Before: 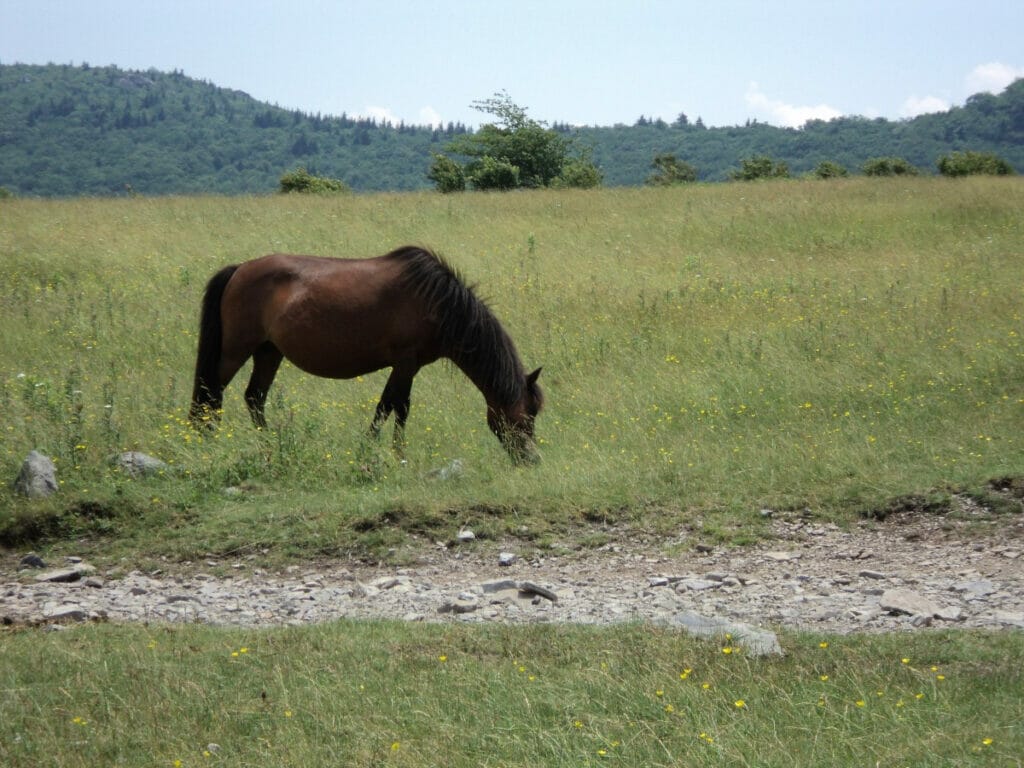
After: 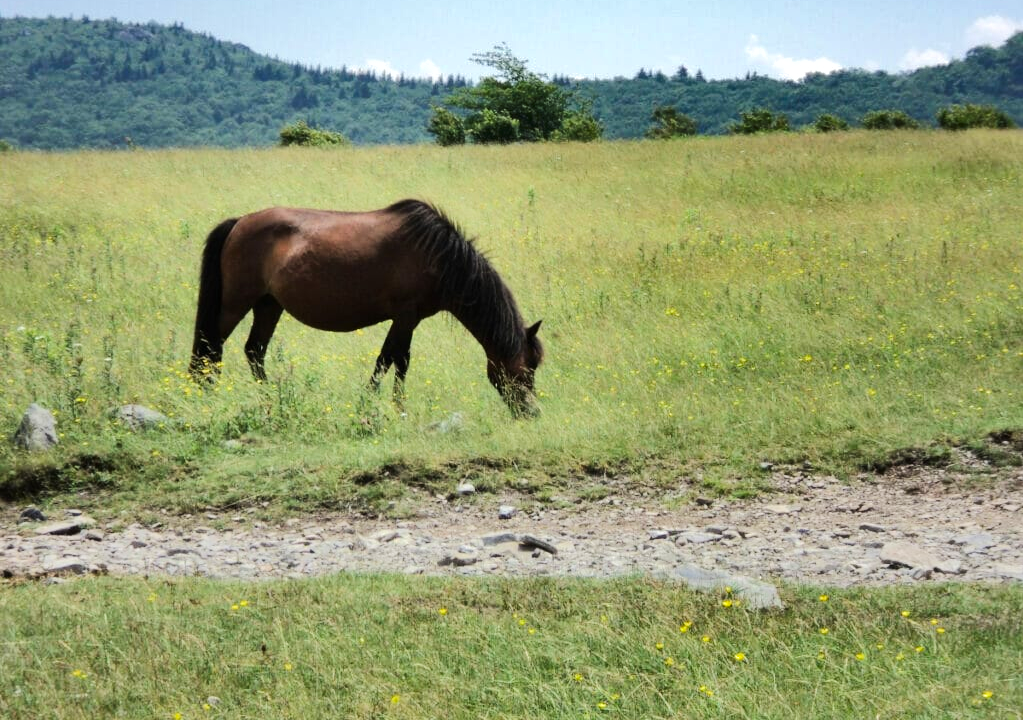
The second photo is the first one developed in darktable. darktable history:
crop and rotate: top 6.128%
tone equalizer: -7 EV 0.164 EV, -6 EV 0.599 EV, -5 EV 1.19 EV, -4 EV 1.31 EV, -3 EV 1.16 EV, -2 EV 0.6 EV, -1 EV 0.154 EV, edges refinement/feathering 500, mask exposure compensation -1.57 EV, preserve details no
shadows and highlights: radius 105.92, shadows 44.43, highlights -67.6, low approximation 0.01, soften with gaussian
